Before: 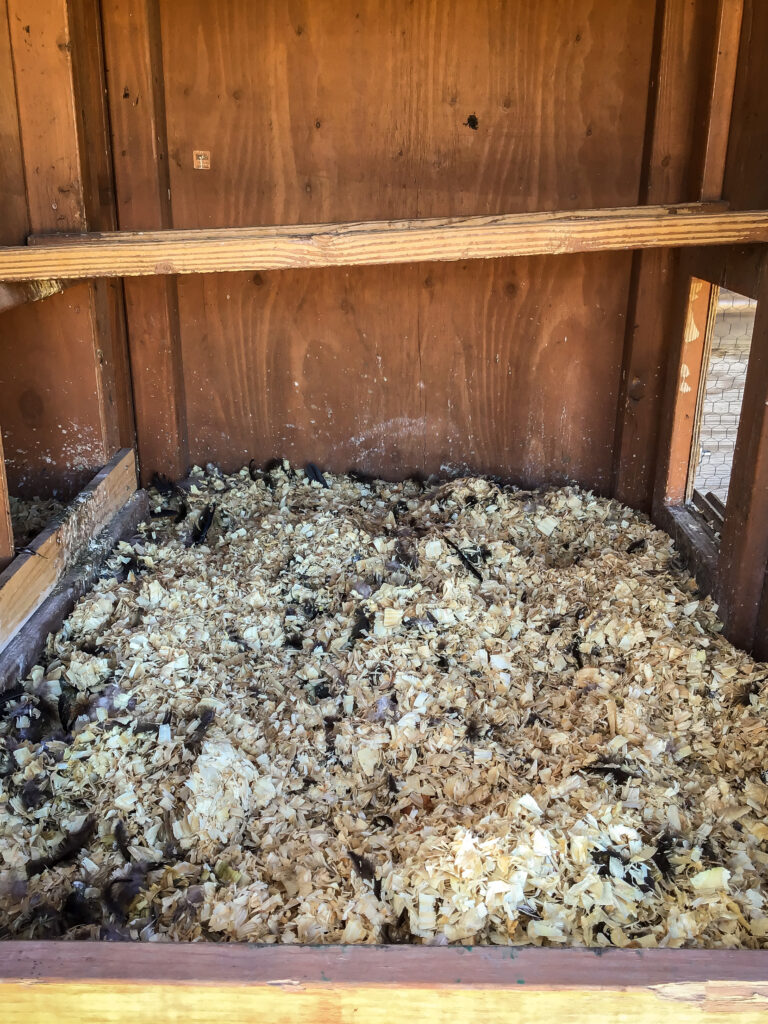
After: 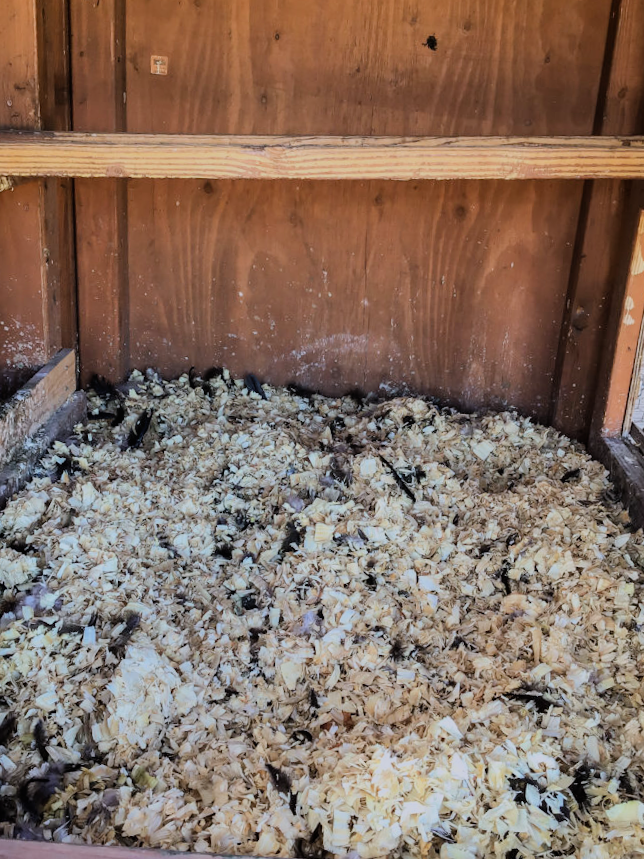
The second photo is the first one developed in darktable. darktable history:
tone equalizer: on, module defaults
filmic rgb: black relative exposure -7.65 EV, white relative exposure 4.56 EV, hardness 3.61, color science v6 (2022)
color calibration: illuminant as shot in camera, x 0.358, y 0.373, temperature 4628.91 K
crop and rotate: angle -3.27°, left 5.211%, top 5.211%, right 4.607%, bottom 4.607%
local contrast: mode bilateral grid, contrast 100, coarseness 100, detail 94%, midtone range 0.2
